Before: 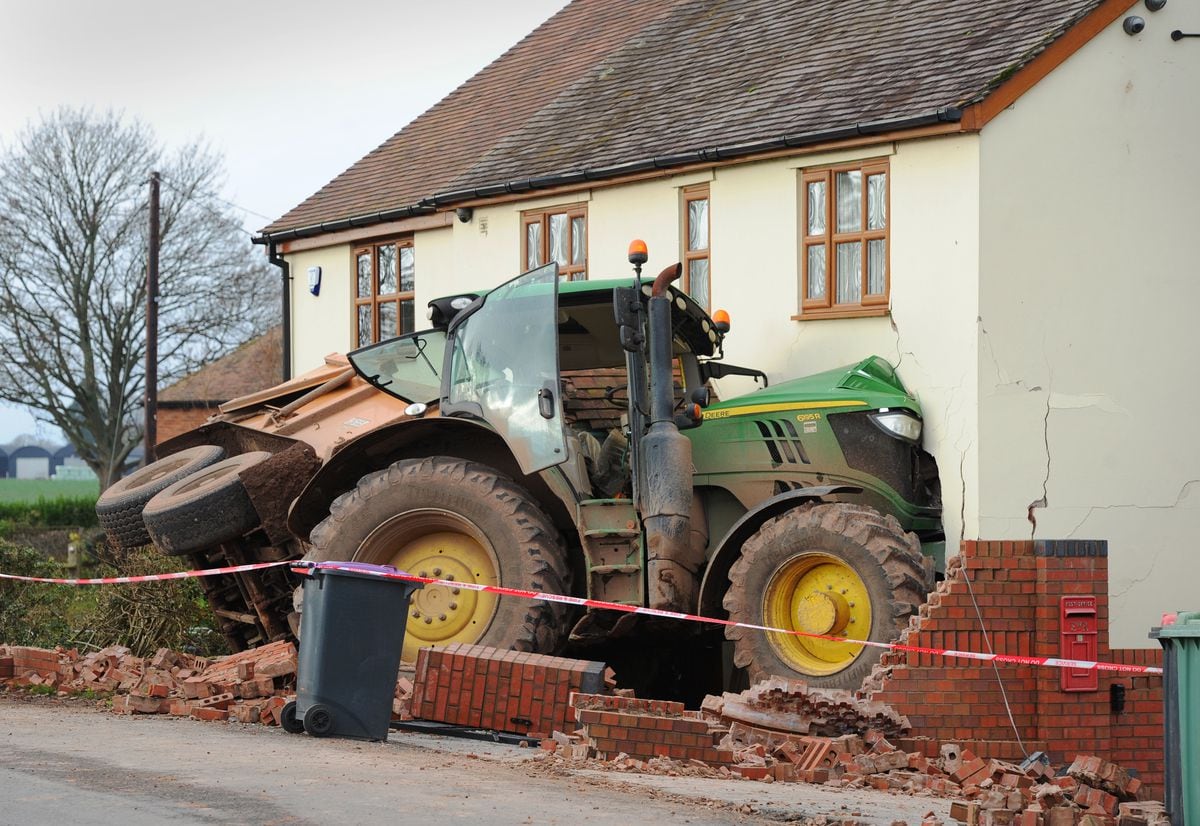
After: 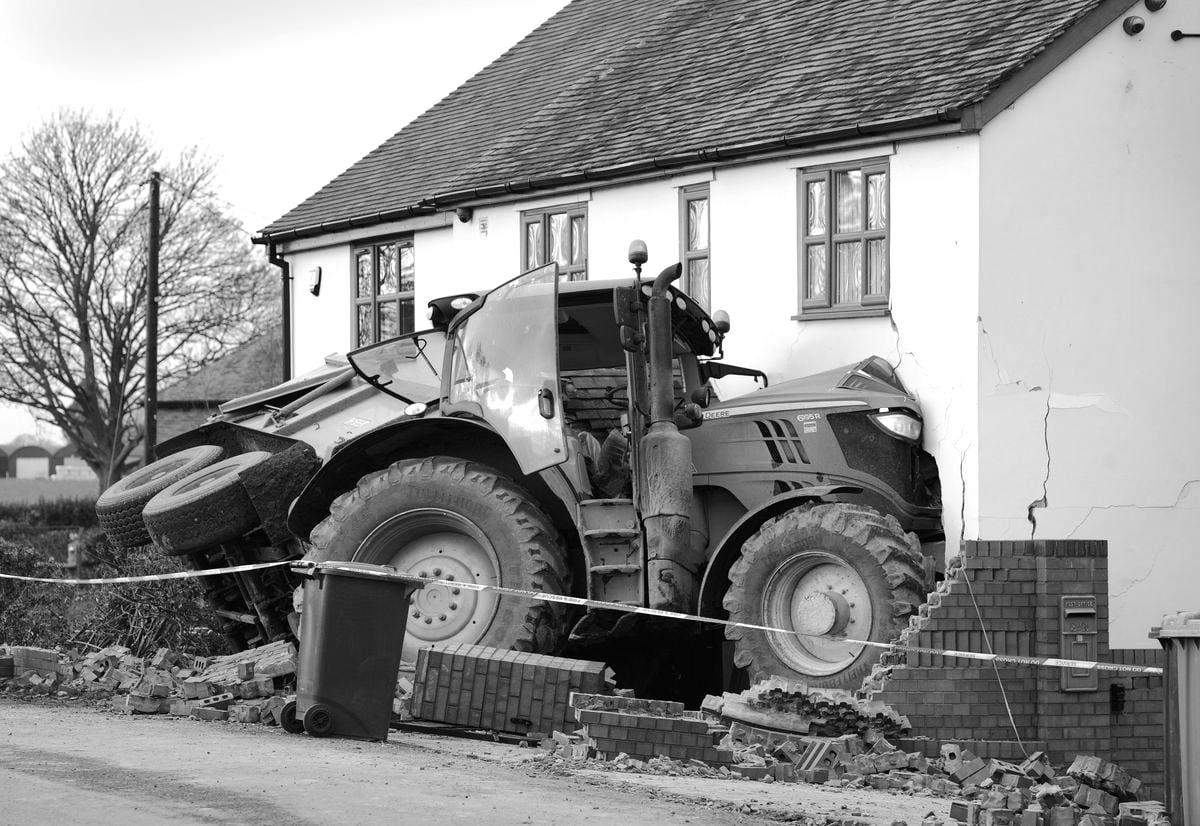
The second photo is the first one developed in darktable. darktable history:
monochrome: on, module defaults
tone equalizer: -8 EV -0.417 EV, -7 EV -0.389 EV, -6 EV -0.333 EV, -5 EV -0.222 EV, -3 EV 0.222 EV, -2 EV 0.333 EV, -1 EV 0.389 EV, +0 EV 0.417 EV, edges refinement/feathering 500, mask exposure compensation -1.57 EV, preserve details no
shadows and highlights: shadows 37.27, highlights -28.18, soften with gaussian
